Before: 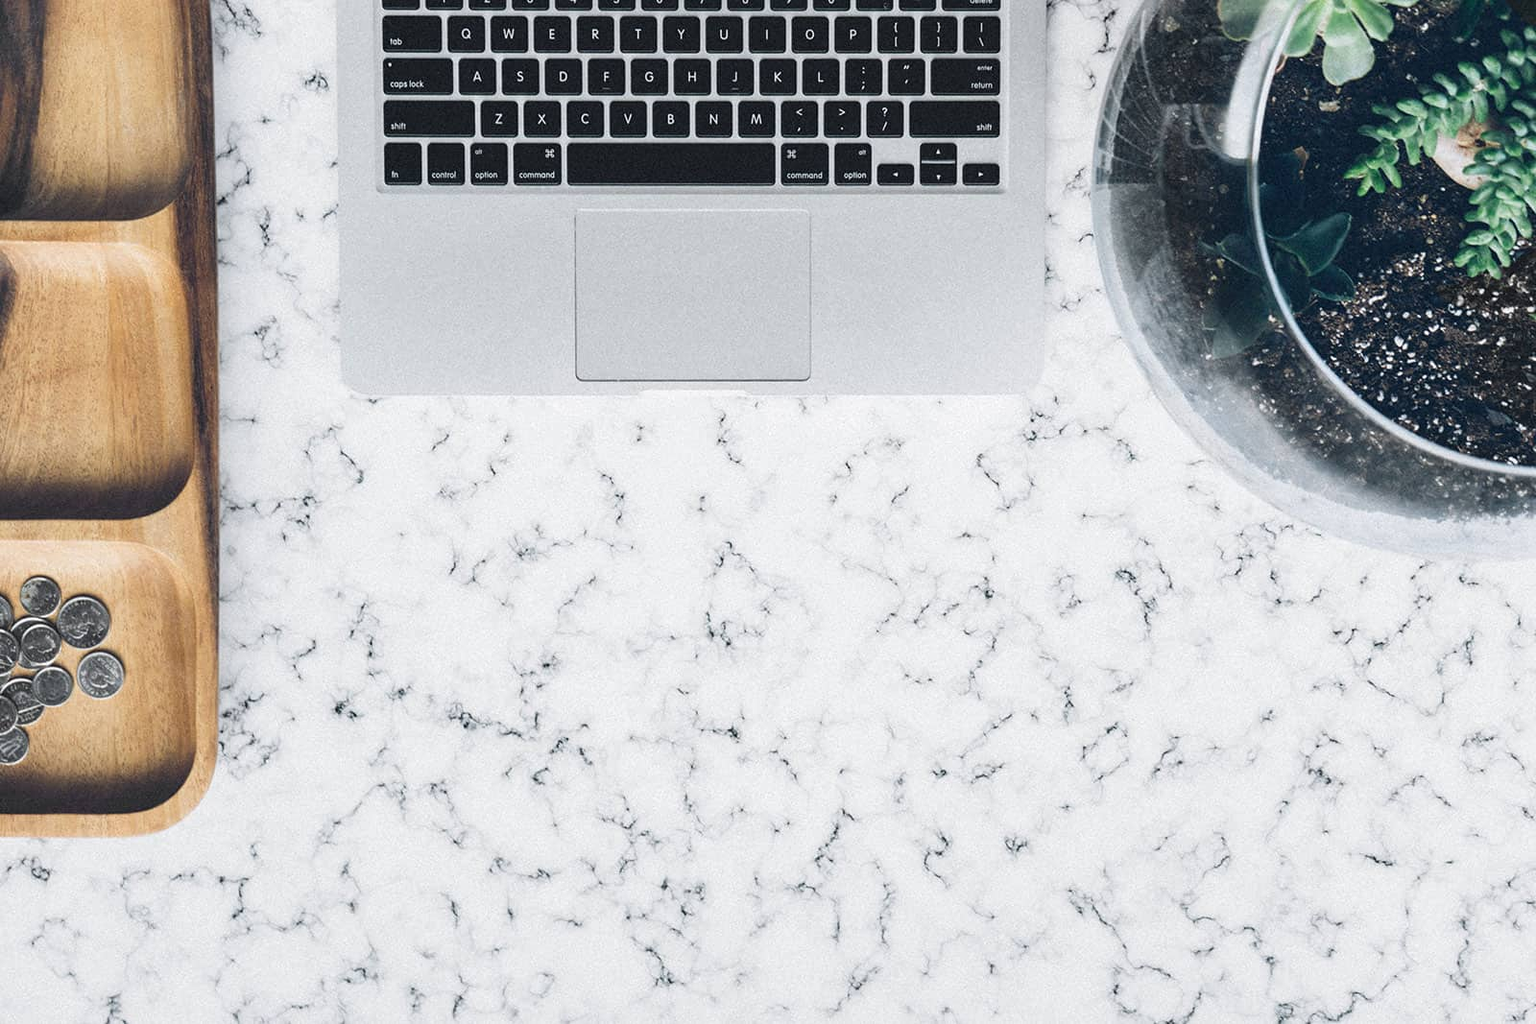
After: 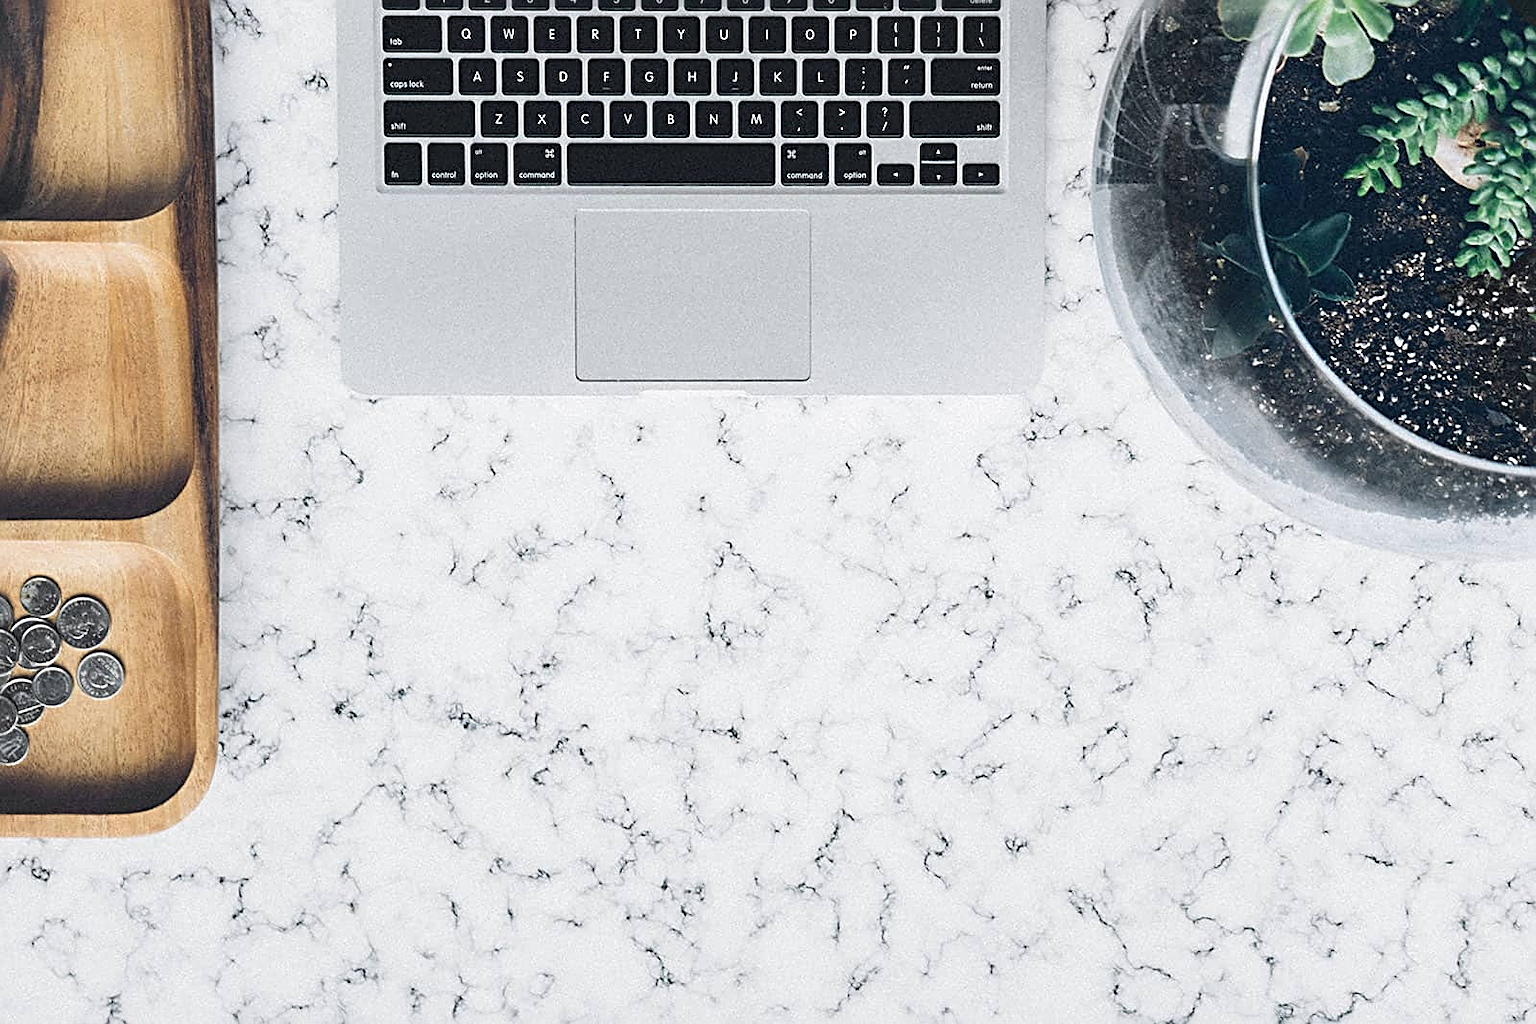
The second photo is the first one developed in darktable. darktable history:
sharpen: radius 2.532, amount 0.63
